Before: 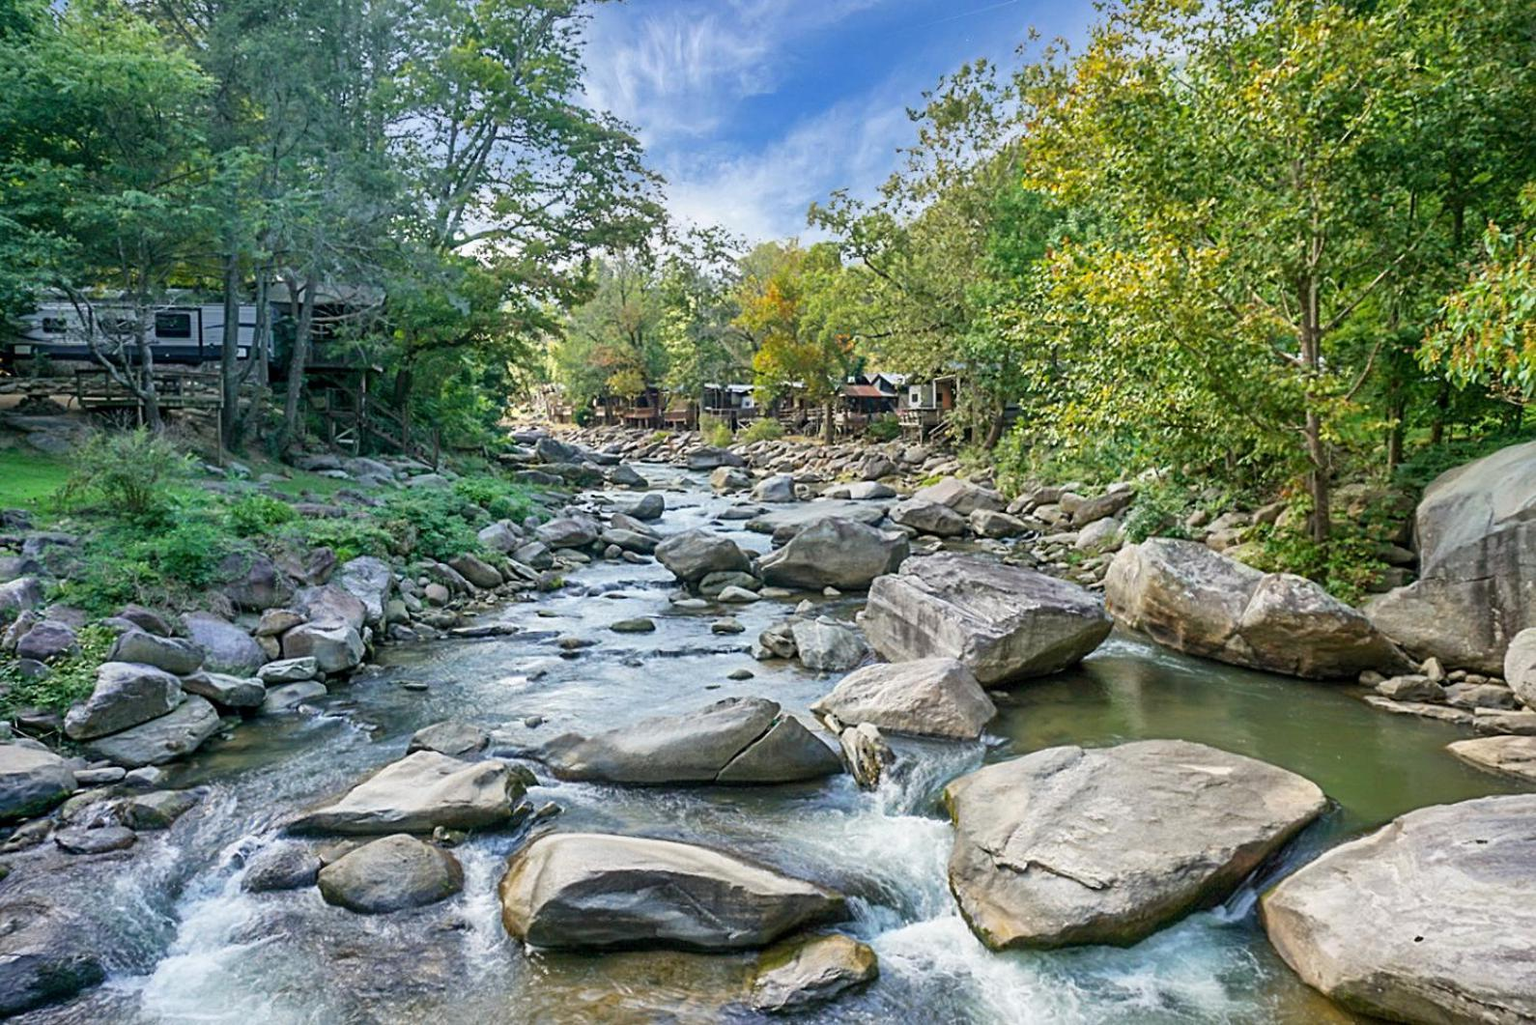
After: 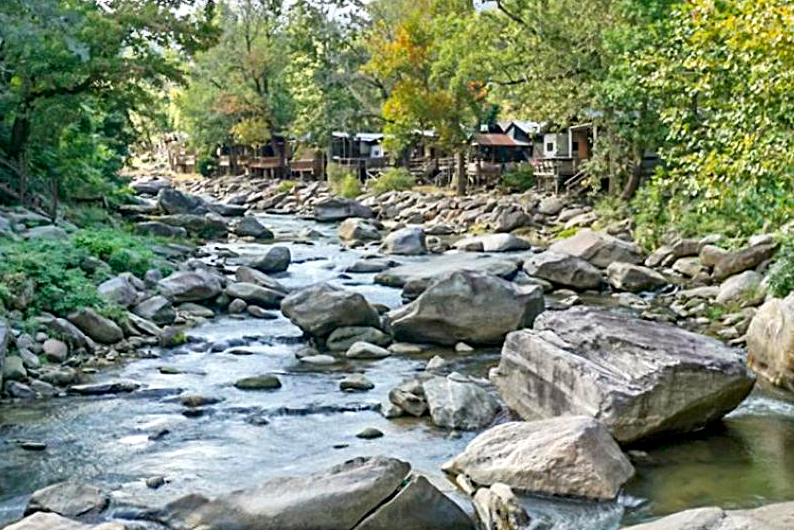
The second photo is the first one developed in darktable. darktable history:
crop: left 25%, top 25%, right 25%, bottom 25%
local contrast: mode bilateral grid, contrast 25, coarseness 50, detail 123%, midtone range 0.2
exposure: black level correction 0.001, exposure 0.14 EV, compensate highlight preservation false
haze removal: compatibility mode true, adaptive false
